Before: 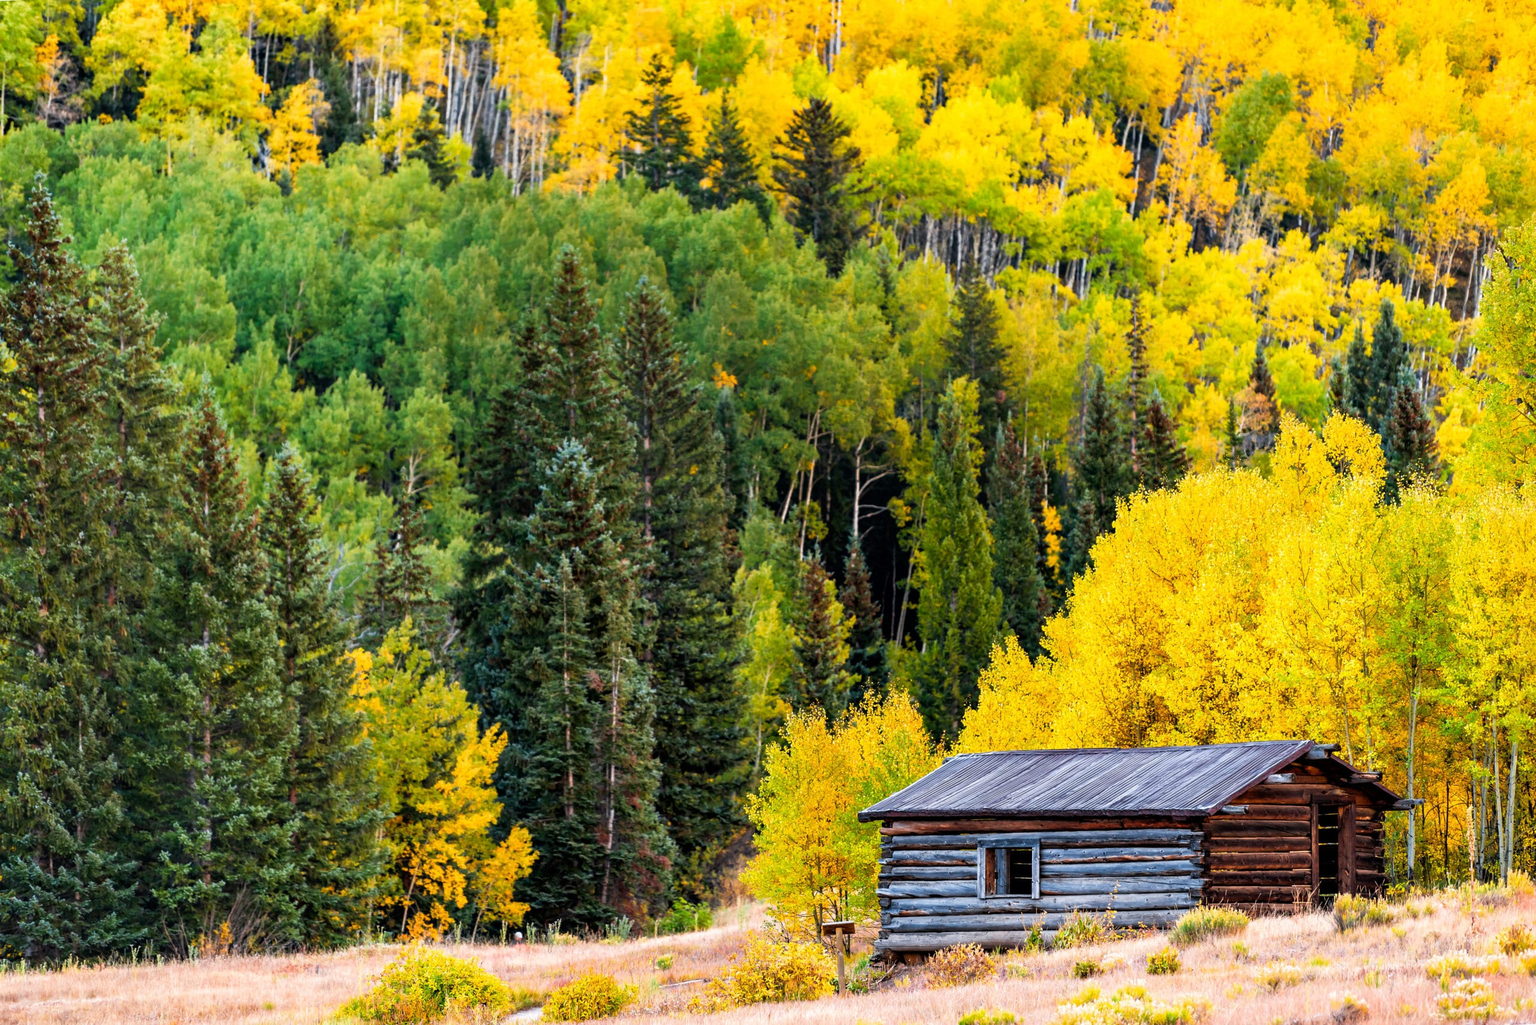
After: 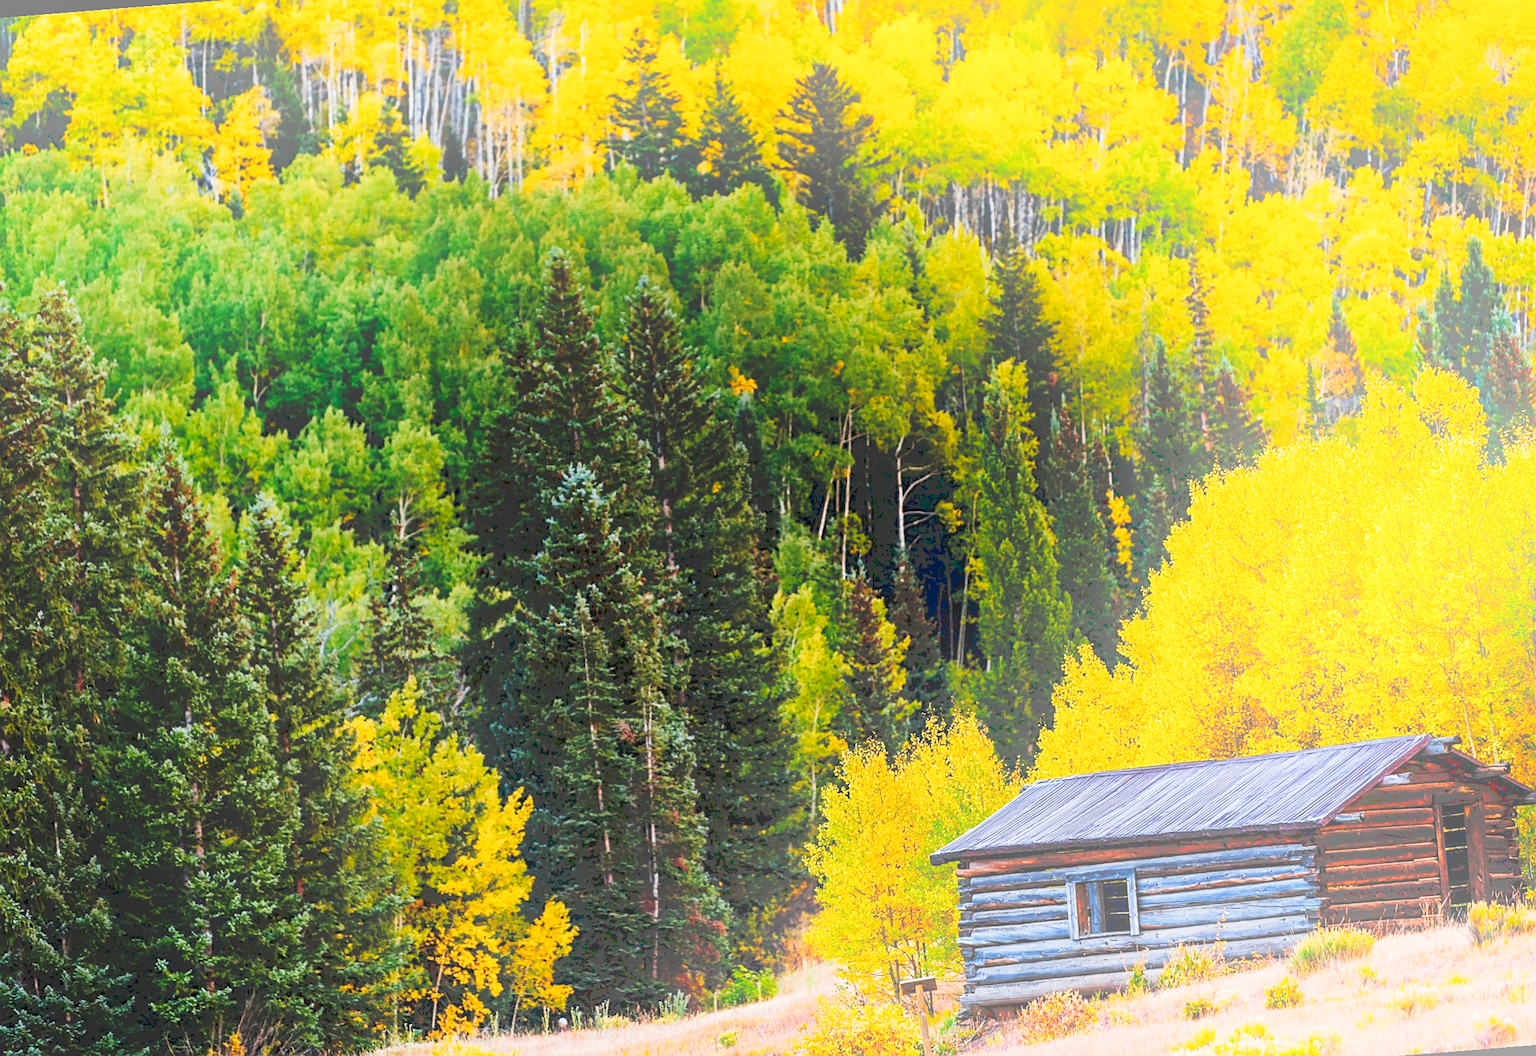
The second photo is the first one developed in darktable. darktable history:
rotate and perspective: rotation -4.57°, crop left 0.054, crop right 0.944, crop top 0.087, crop bottom 0.914
tone curve: curves: ch0 [(0, 0) (0.003, 0.178) (0.011, 0.177) (0.025, 0.177) (0.044, 0.178) (0.069, 0.178) (0.1, 0.18) (0.136, 0.183) (0.177, 0.199) (0.224, 0.227) (0.277, 0.278) (0.335, 0.357) (0.399, 0.449) (0.468, 0.546) (0.543, 0.65) (0.623, 0.724) (0.709, 0.804) (0.801, 0.868) (0.898, 0.921) (1, 1)], preserve colors none
exposure: black level correction 0.001, exposure -0.125 EV, compensate exposure bias true, compensate highlight preservation false
crop: right 4.126%, bottom 0.031%
haze removal: strength 0.02, distance 0.25, compatibility mode true, adaptive false
sharpen: on, module defaults
bloom: size 40%
